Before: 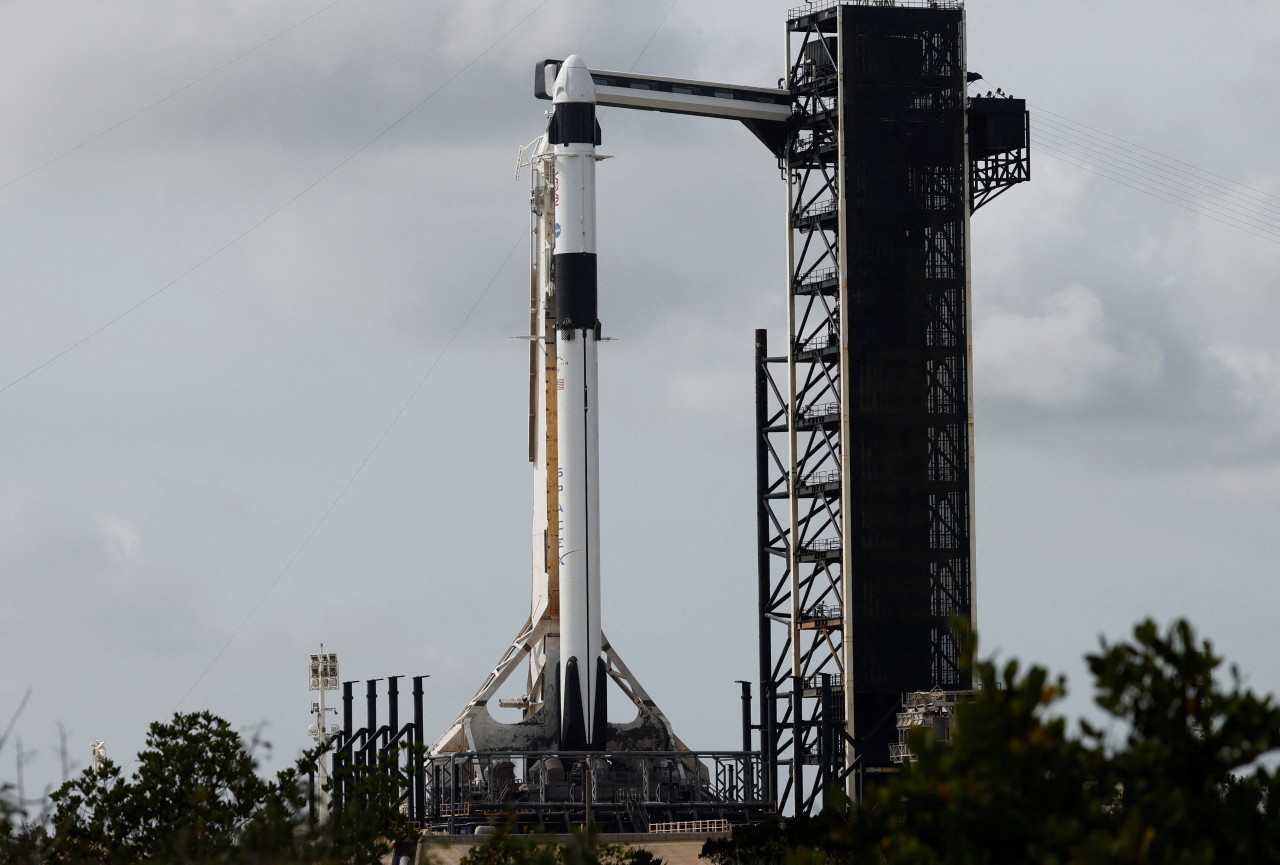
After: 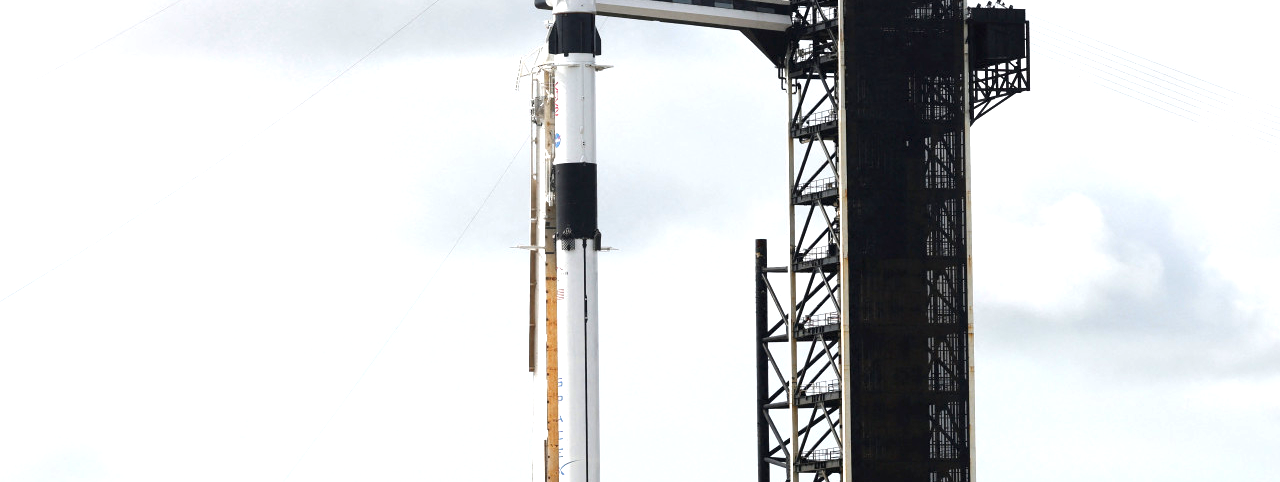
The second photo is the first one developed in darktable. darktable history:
exposure: exposure 1.151 EV, compensate highlight preservation false
crop and rotate: top 10.463%, bottom 33.742%
